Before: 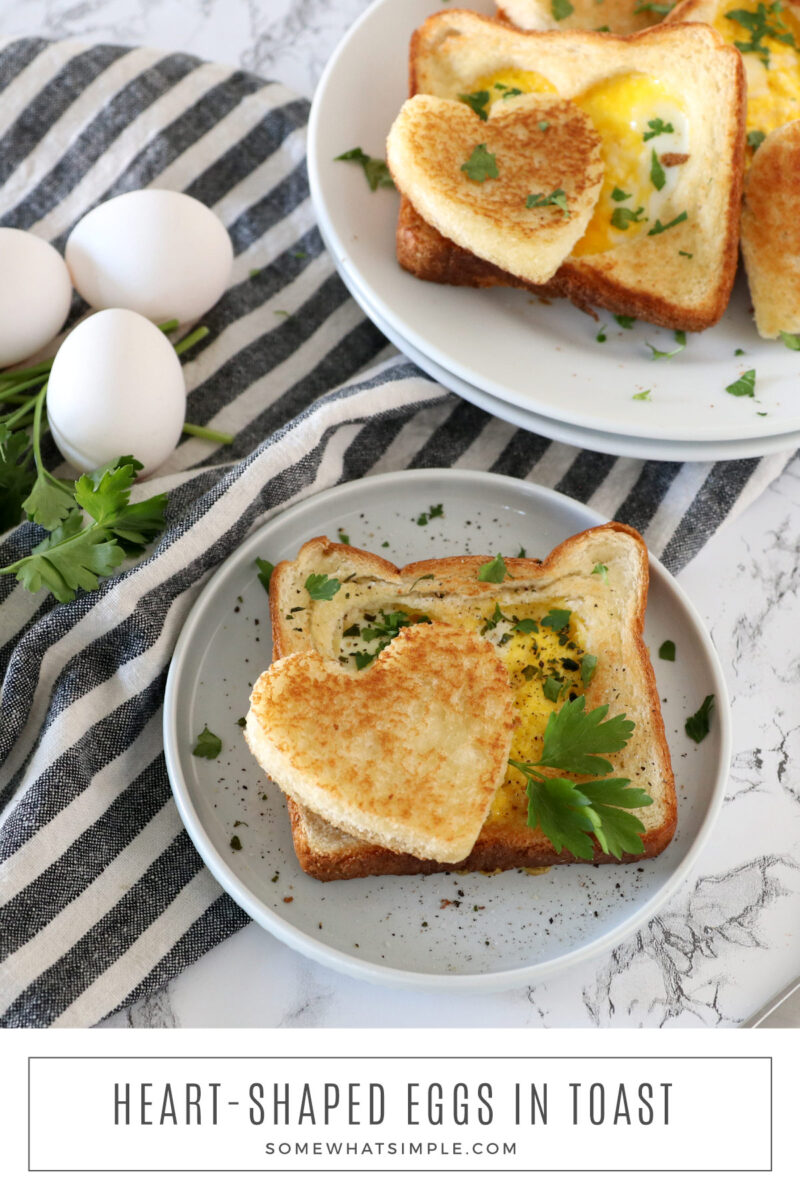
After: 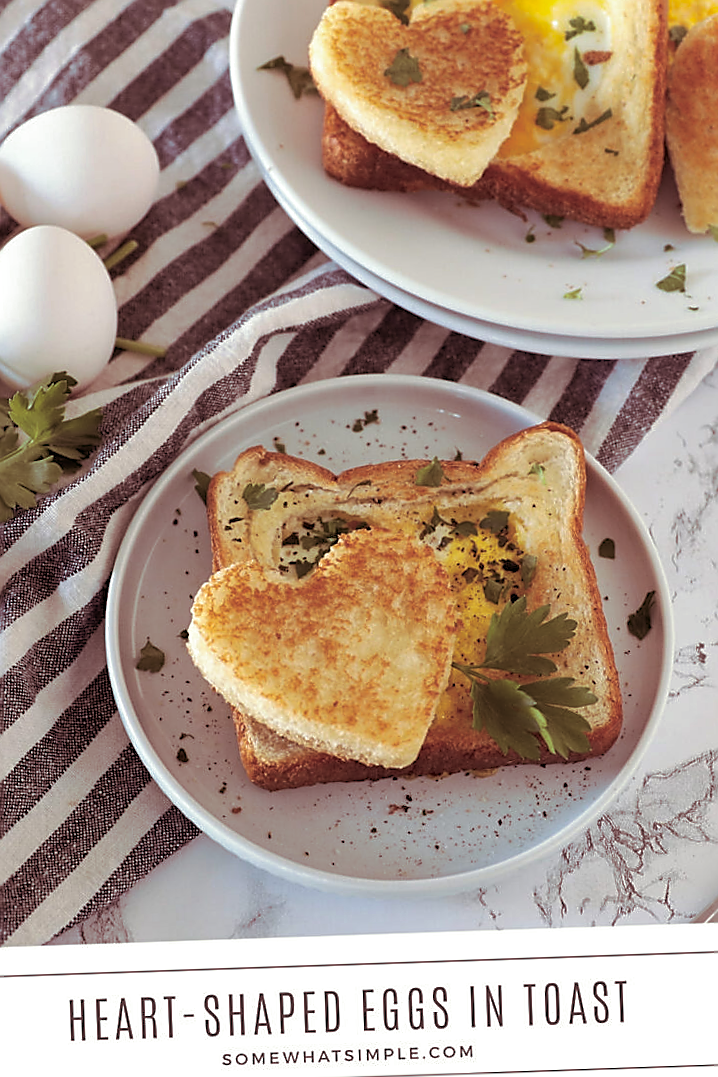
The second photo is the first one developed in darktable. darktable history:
sharpen: radius 1.4, amount 1.25, threshold 0.7
split-toning: on, module defaults
shadows and highlights: on, module defaults
crop and rotate: angle 1.96°, left 5.673%, top 5.673%
tone equalizer: on, module defaults
